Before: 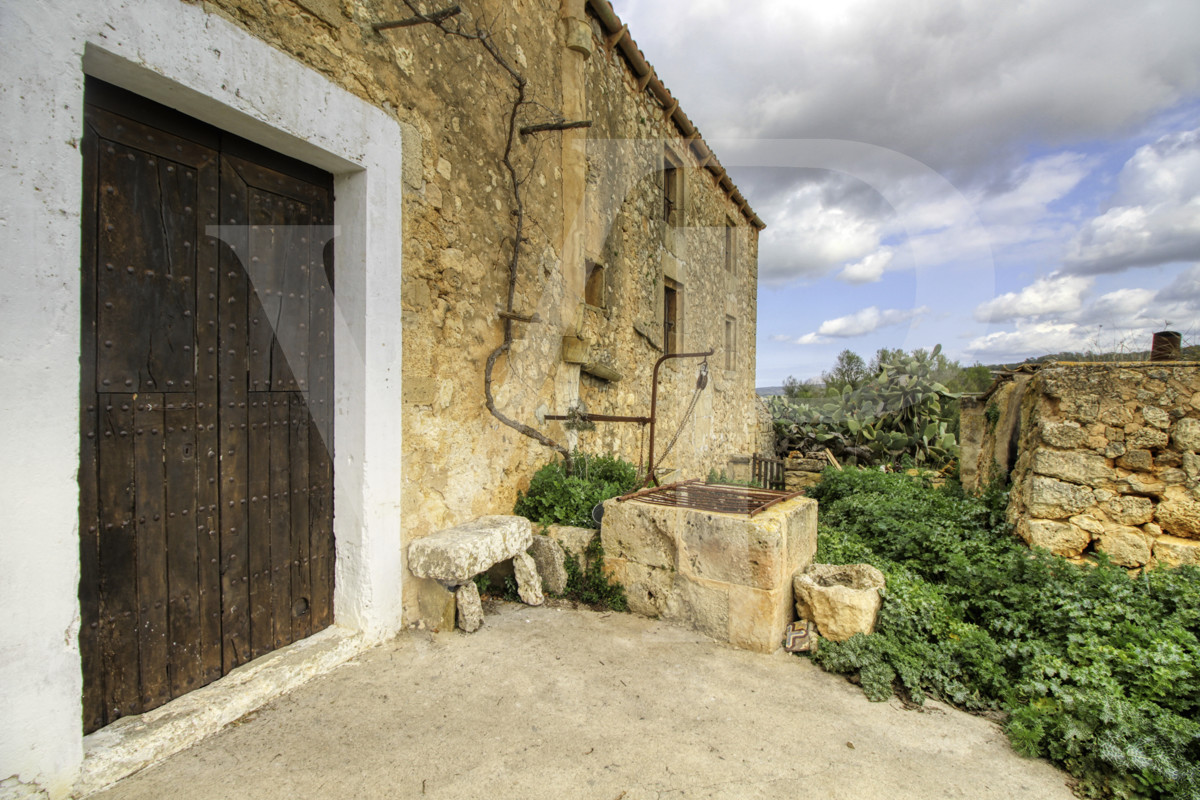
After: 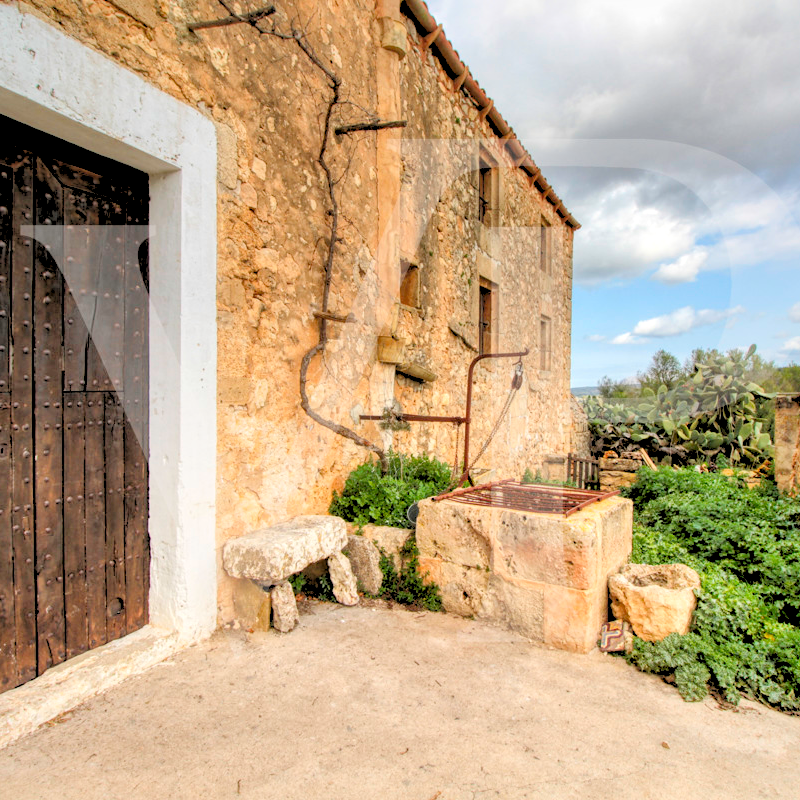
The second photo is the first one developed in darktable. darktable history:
rgb levels: levels [[0.027, 0.429, 0.996], [0, 0.5, 1], [0, 0.5, 1]]
local contrast: mode bilateral grid, contrast 25, coarseness 60, detail 151%, midtone range 0.2
exposure: exposure -0.21 EV, compensate highlight preservation false
crop and rotate: left 15.446%, right 17.836%
